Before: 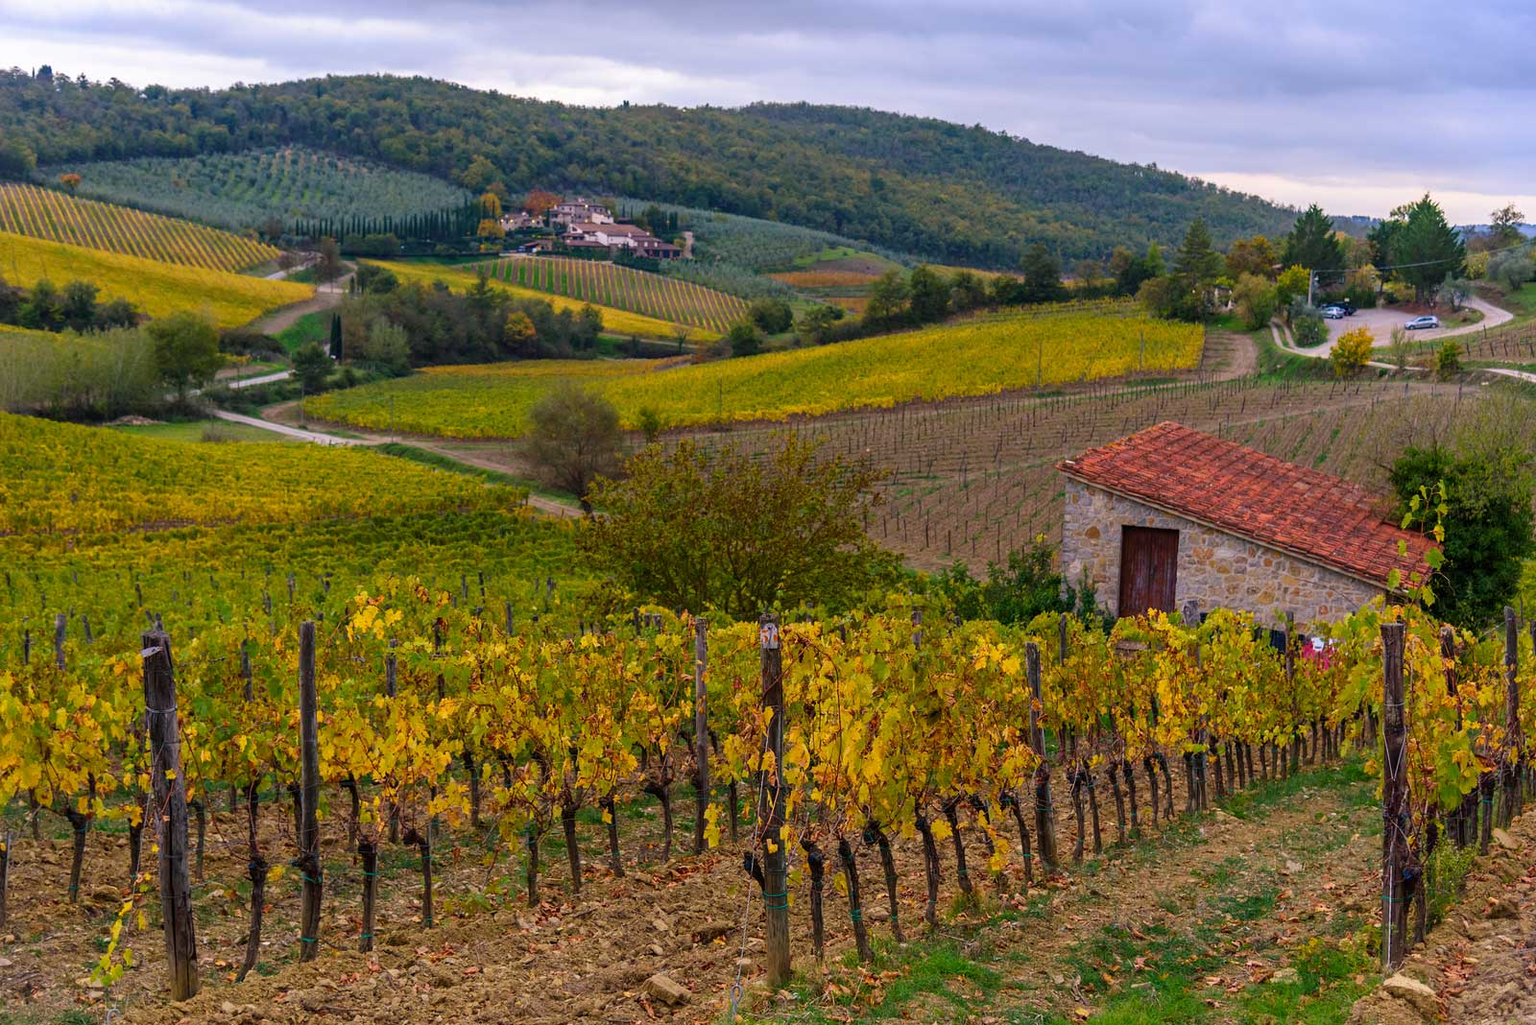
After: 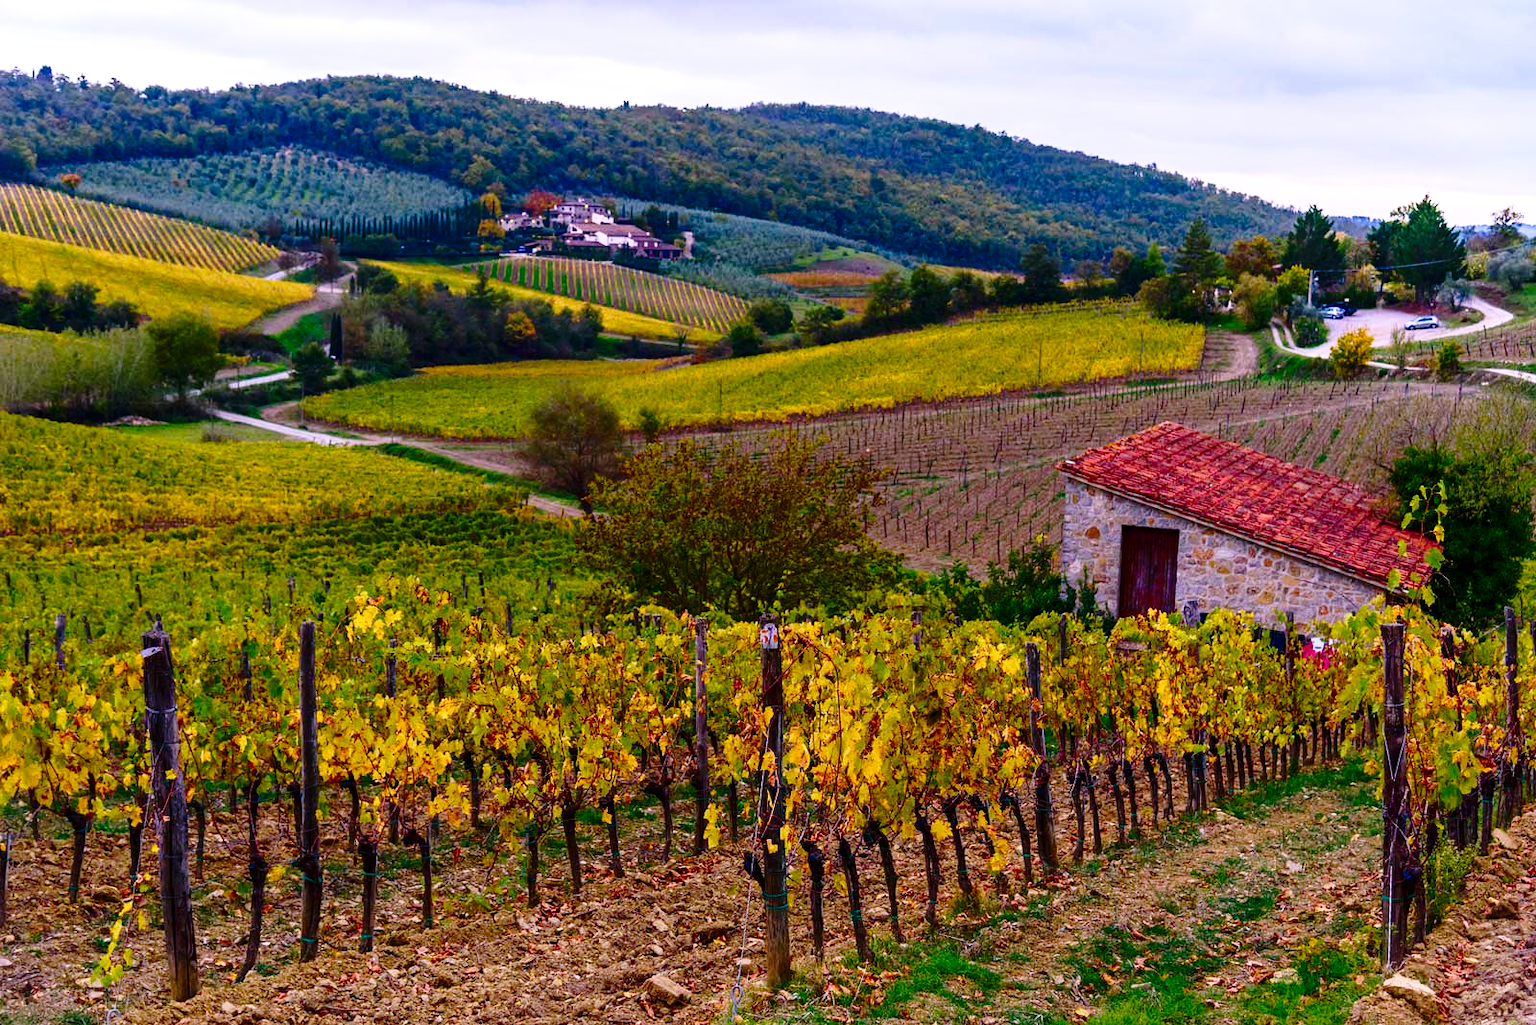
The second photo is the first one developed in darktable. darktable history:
contrast brightness saturation: contrast 0.119, brightness -0.118, saturation 0.195
tone equalizer: -8 EV -0.001 EV, -7 EV 0.001 EV, -6 EV -0.005 EV, -5 EV -0.014 EV, -4 EV -0.088 EV, -3 EV -0.221 EV, -2 EV -0.291 EV, -1 EV 0.117 EV, +0 EV 0.317 EV, smoothing diameter 24.82%, edges refinement/feathering 9.34, preserve details guided filter
color calibration: illuminant custom, x 0.367, y 0.392, temperature 4432.84 K
base curve: curves: ch0 [(0, 0) (0.028, 0.03) (0.121, 0.232) (0.46, 0.748) (0.859, 0.968) (1, 1)], preserve colors none
